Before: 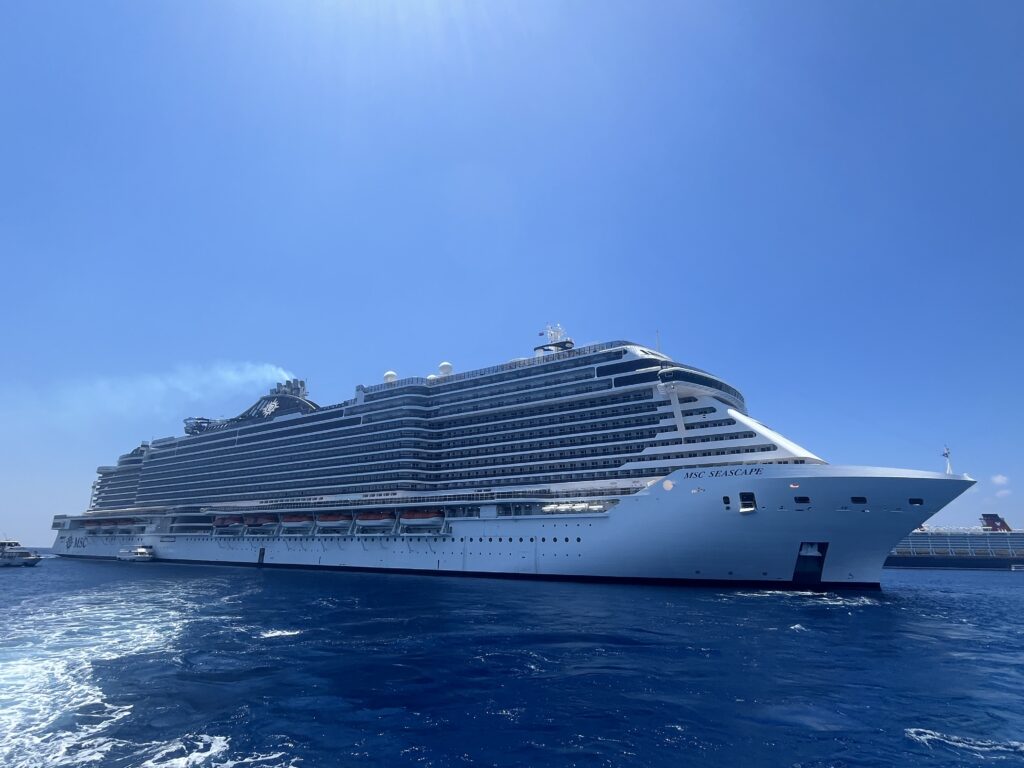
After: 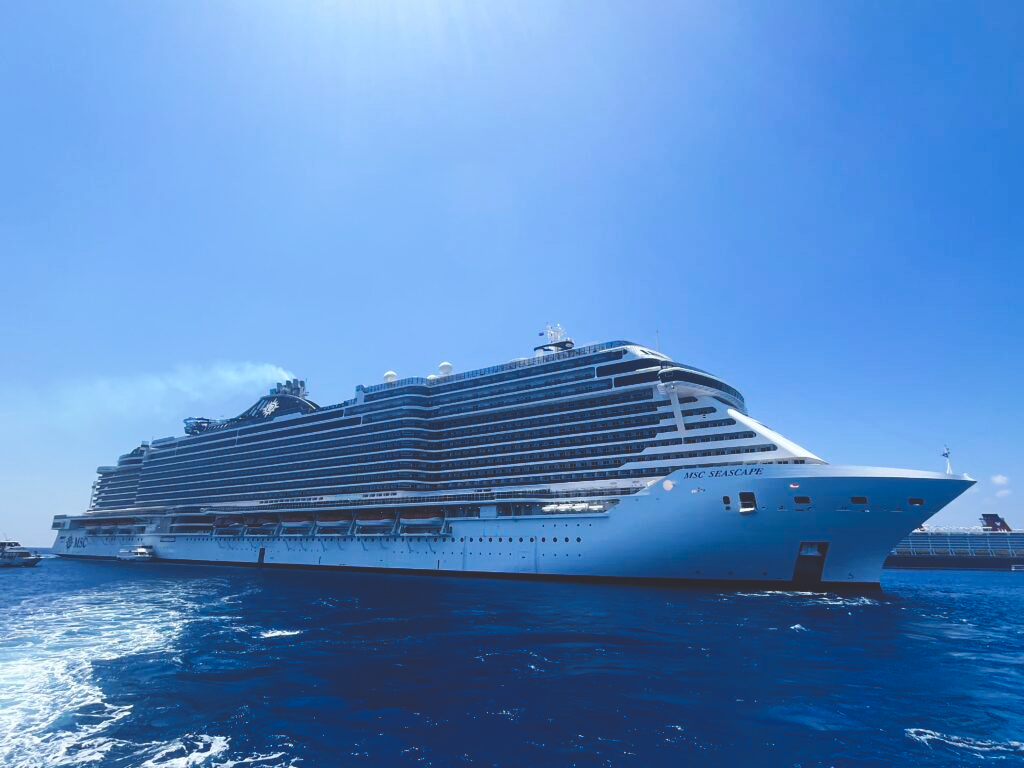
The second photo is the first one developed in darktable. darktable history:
tone curve: curves: ch0 [(0, 0) (0.003, 0.169) (0.011, 0.173) (0.025, 0.177) (0.044, 0.184) (0.069, 0.191) (0.1, 0.199) (0.136, 0.206) (0.177, 0.221) (0.224, 0.248) (0.277, 0.284) (0.335, 0.344) (0.399, 0.413) (0.468, 0.497) (0.543, 0.594) (0.623, 0.691) (0.709, 0.779) (0.801, 0.868) (0.898, 0.931) (1, 1)], preserve colors none
